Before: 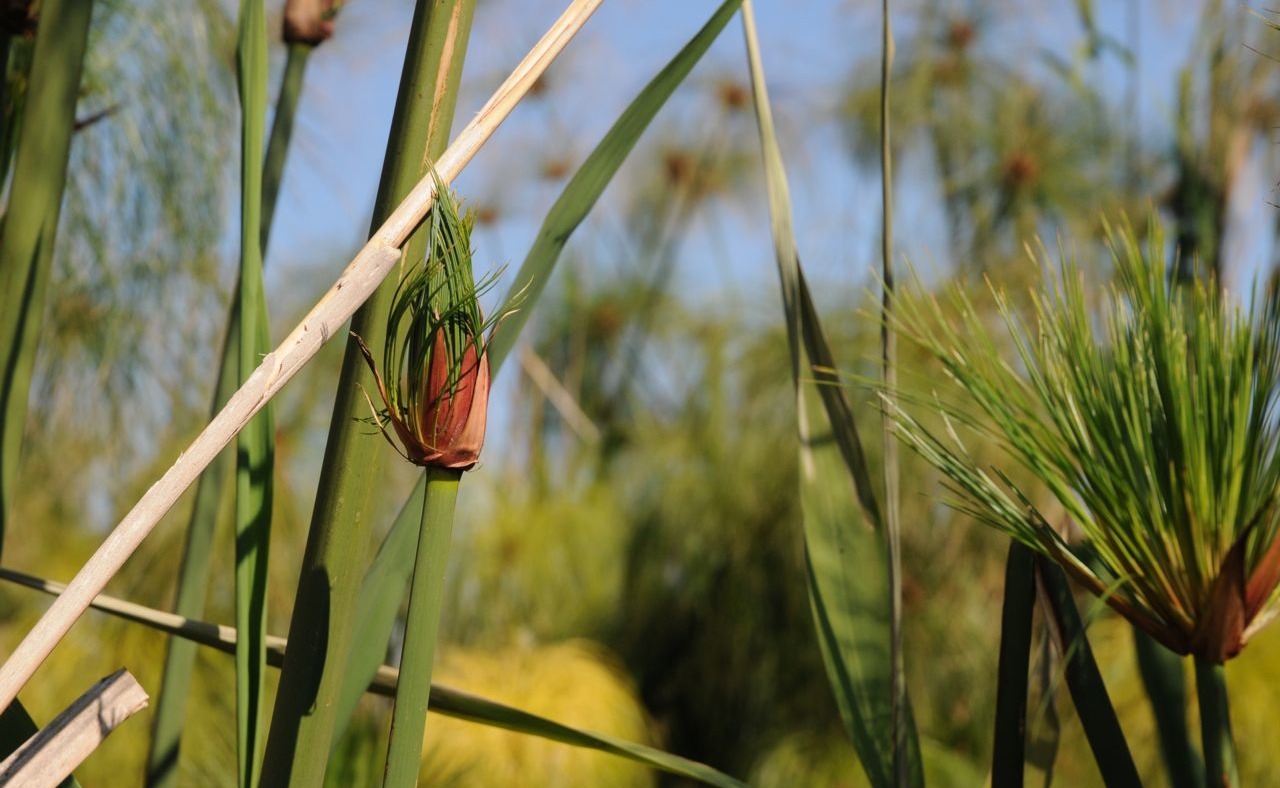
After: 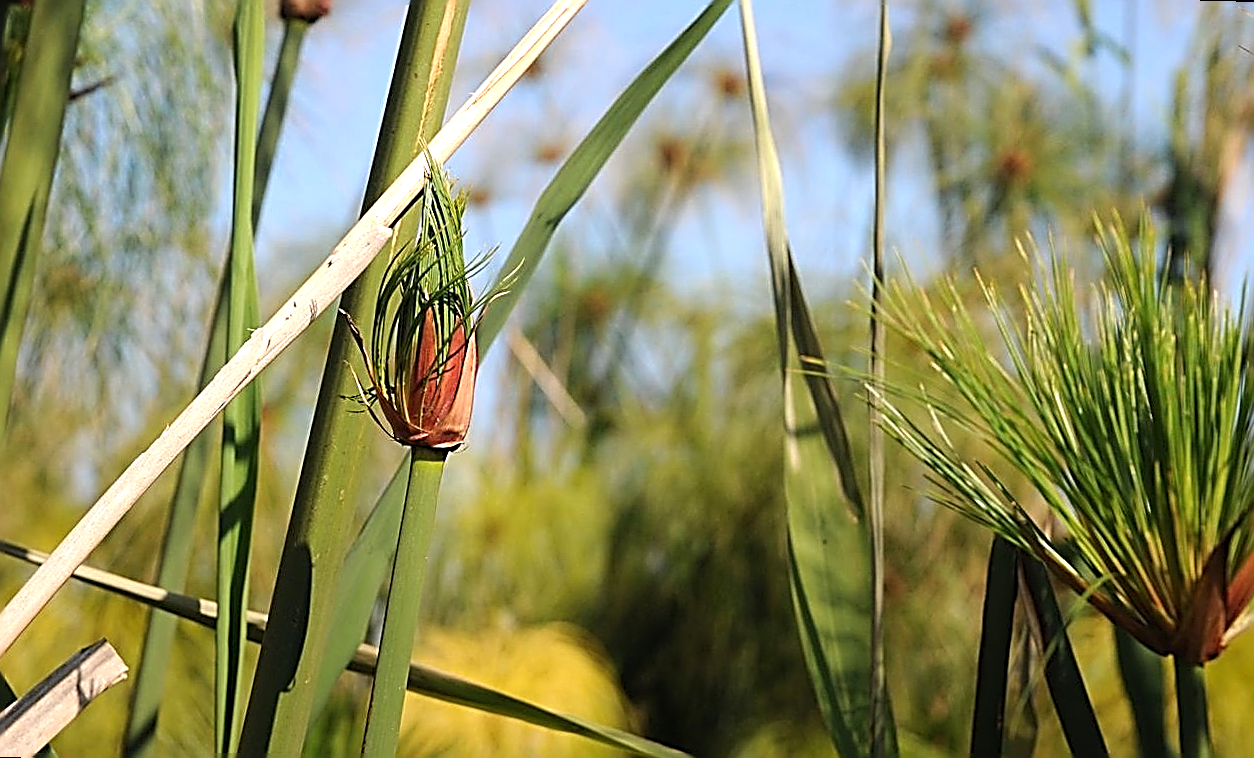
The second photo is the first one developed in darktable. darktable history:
color balance: on, module defaults
sharpen: amount 1.861
rotate and perspective: rotation 1.57°, crop left 0.018, crop right 0.982, crop top 0.039, crop bottom 0.961
exposure: exposure 0.669 EV, compensate highlight preservation false
graduated density: rotation -180°, offset 24.95
